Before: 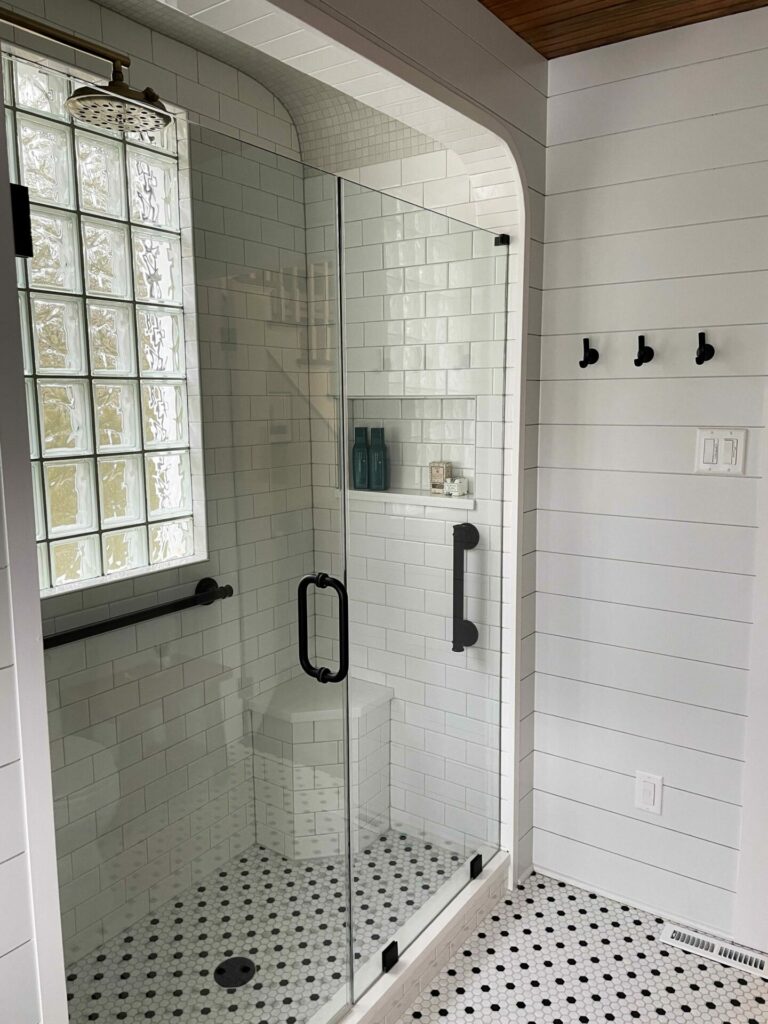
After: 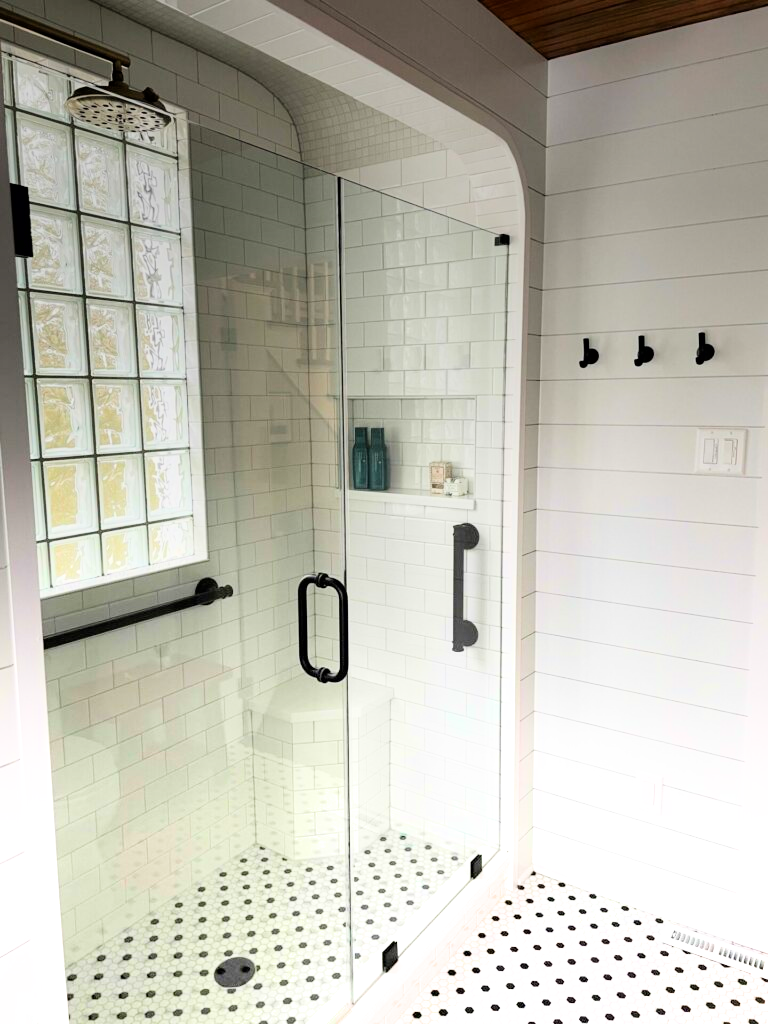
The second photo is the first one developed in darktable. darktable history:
graduated density: density -3.9 EV
filmic rgb: black relative exposure -7.65 EV, white relative exposure 4.56 EV, hardness 3.61, color science v6 (2022)
